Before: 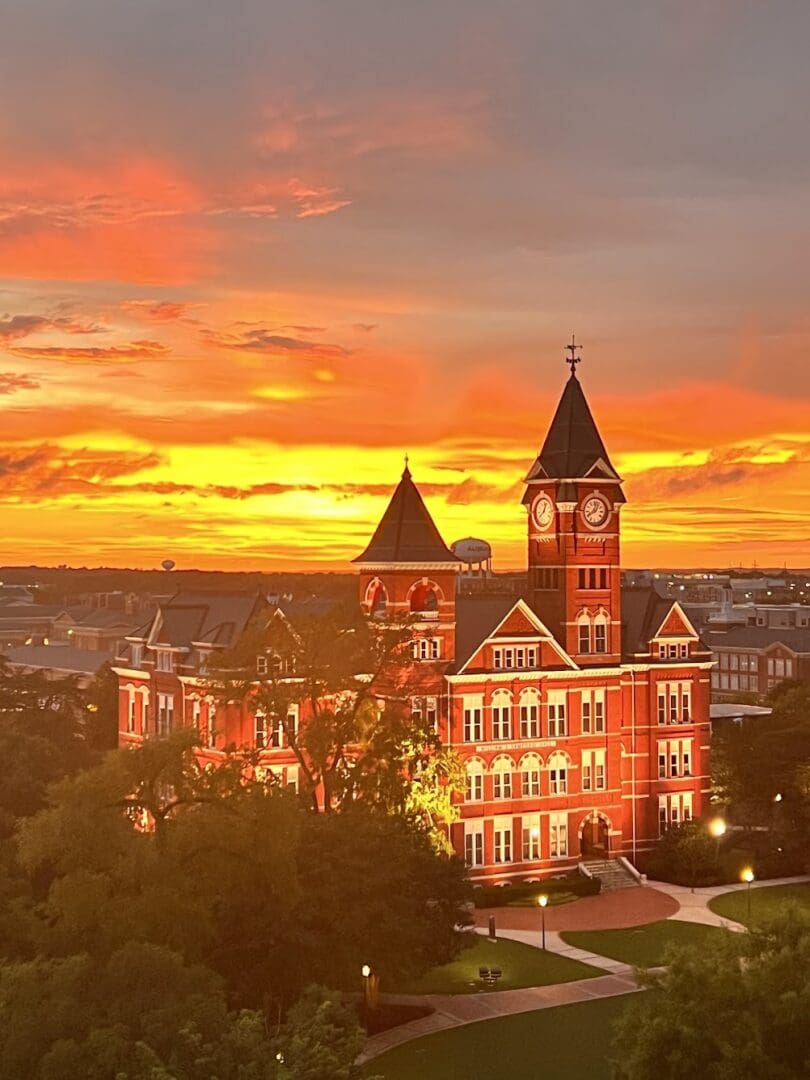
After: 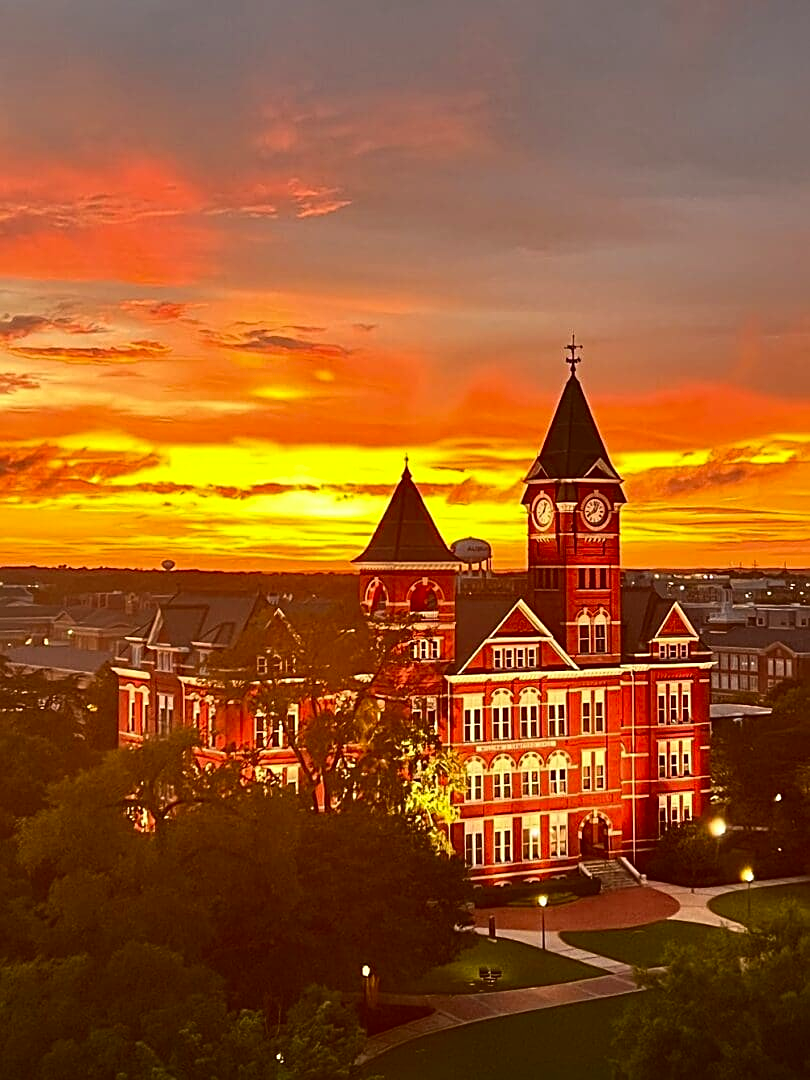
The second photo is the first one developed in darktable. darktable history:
sharpen: on, module defaults
contrast brightness saturation: contrast 0.12, brightness -0.12, saturation 0.2
